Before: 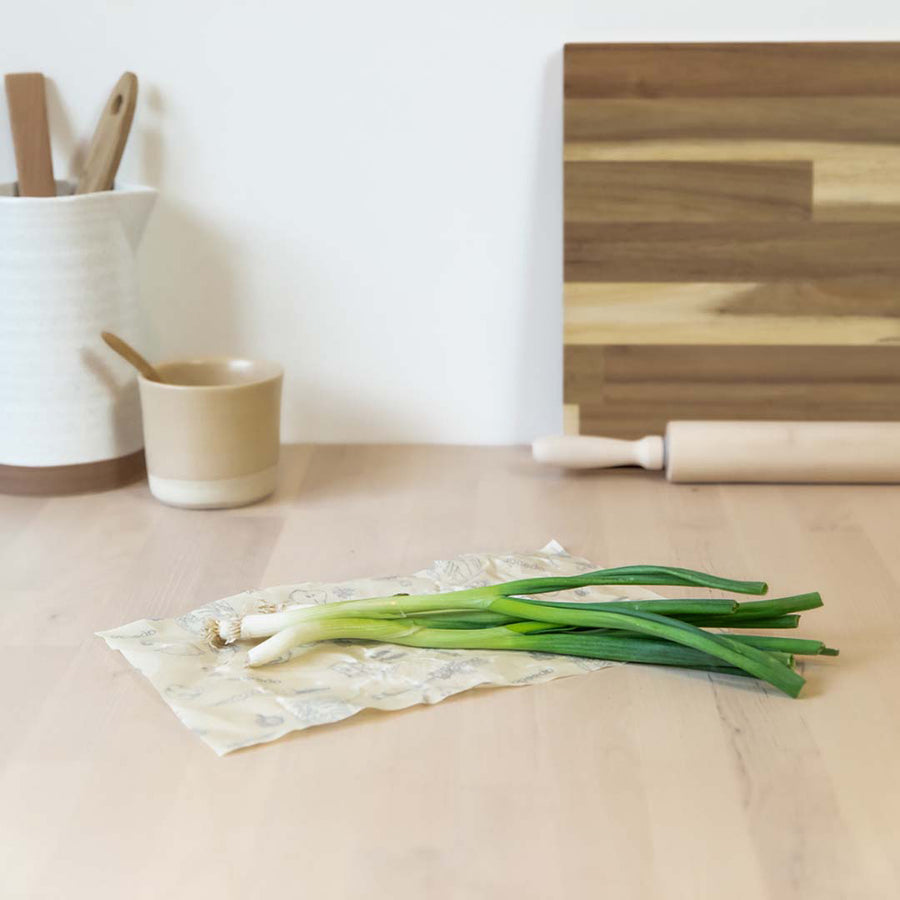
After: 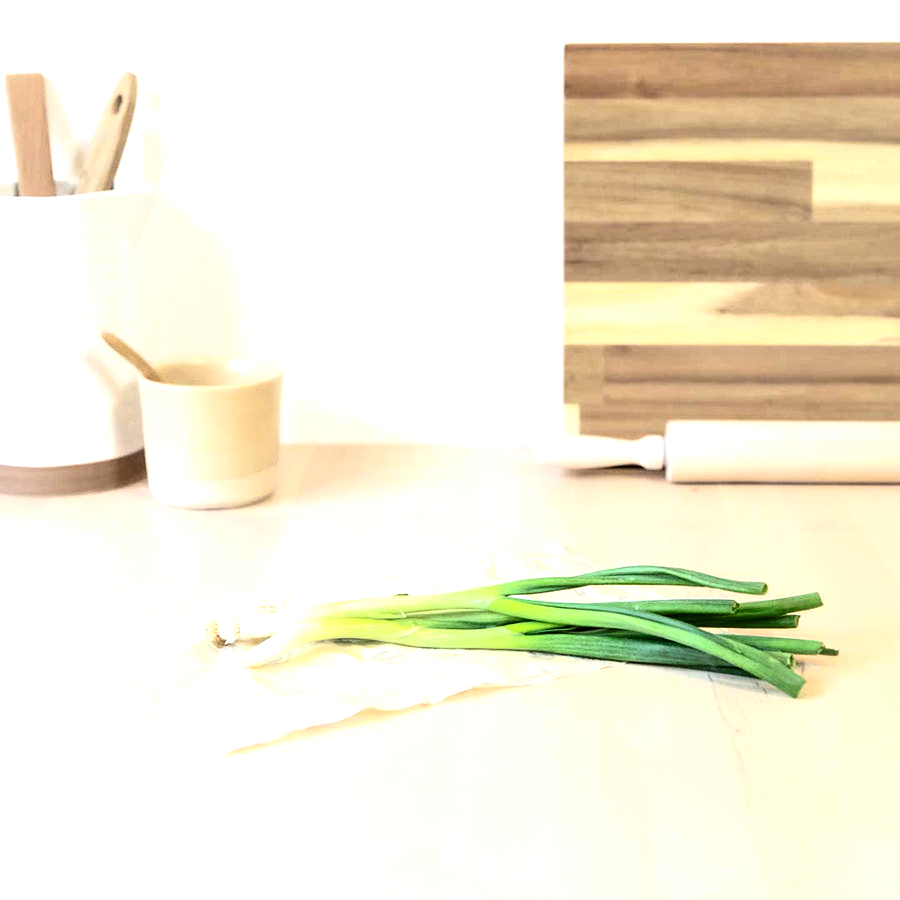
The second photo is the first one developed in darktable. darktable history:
exposure: black level correction 0, exposure 1 EV, compensate highlight preservation false
levels: white 90.67%, levels [0.026, 0.507, 0.987]
contrast brightness saturation: contrast 0.292
